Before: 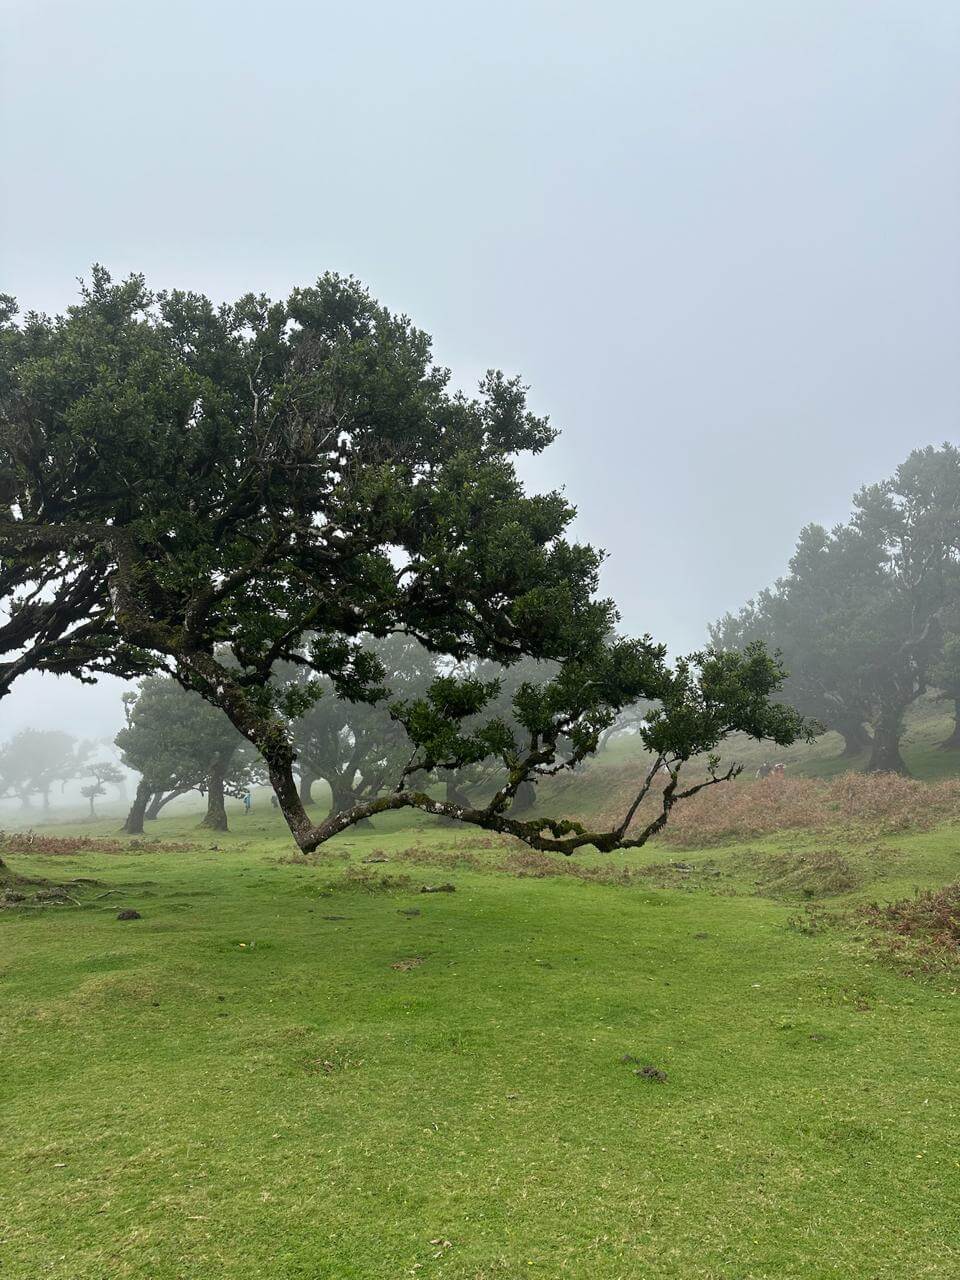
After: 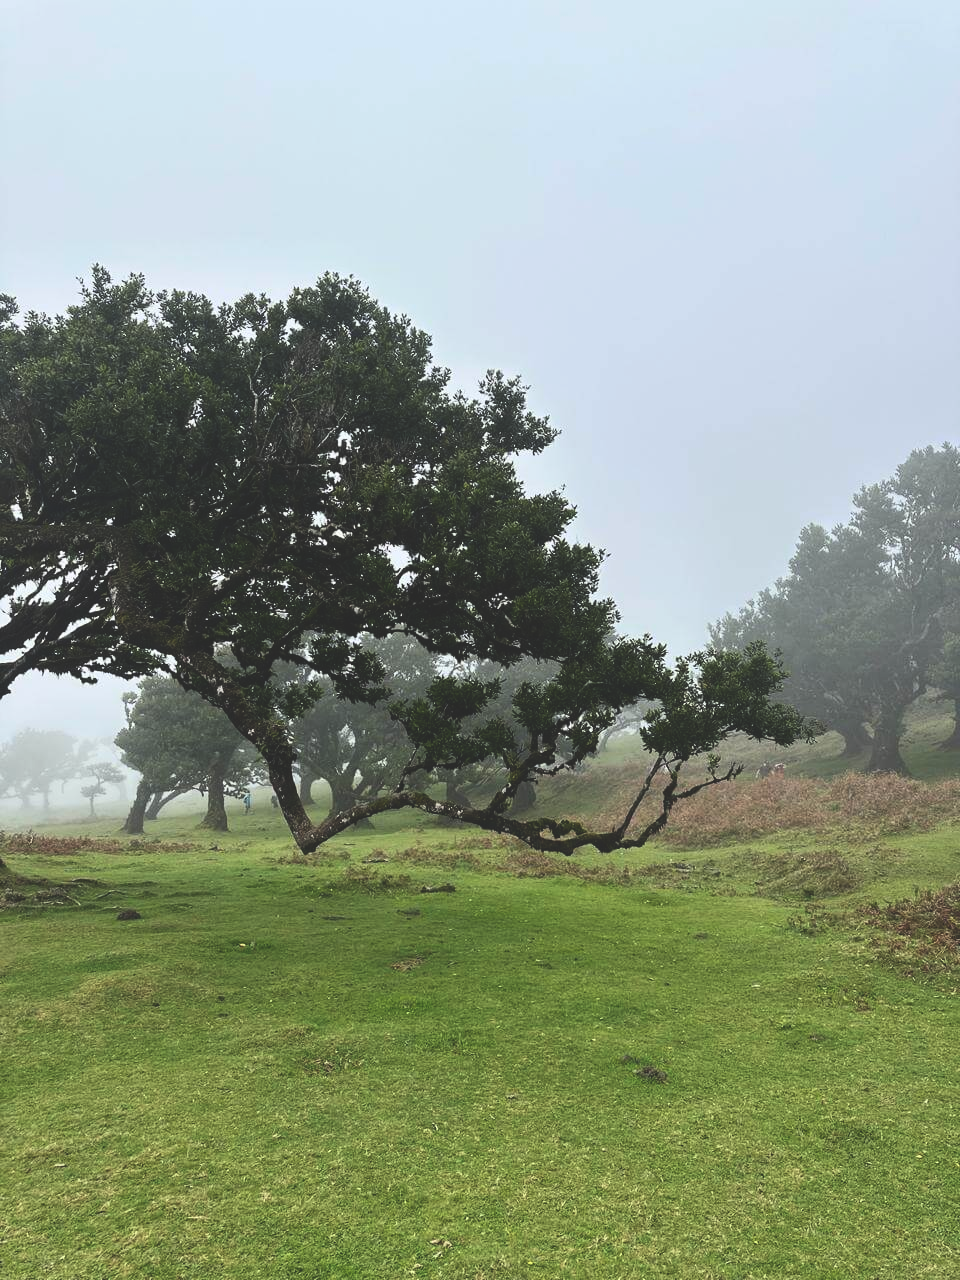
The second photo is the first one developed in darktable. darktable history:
rotate and perspective: crop left 0, crop top 0
white balance: emerald 1
contrast brightness saturation: contrast 0.21, brightness -0.11, saturation 0.21
exposure: black level correction -0.062, exposure -0.05 EV, compensate highlight preservation false
